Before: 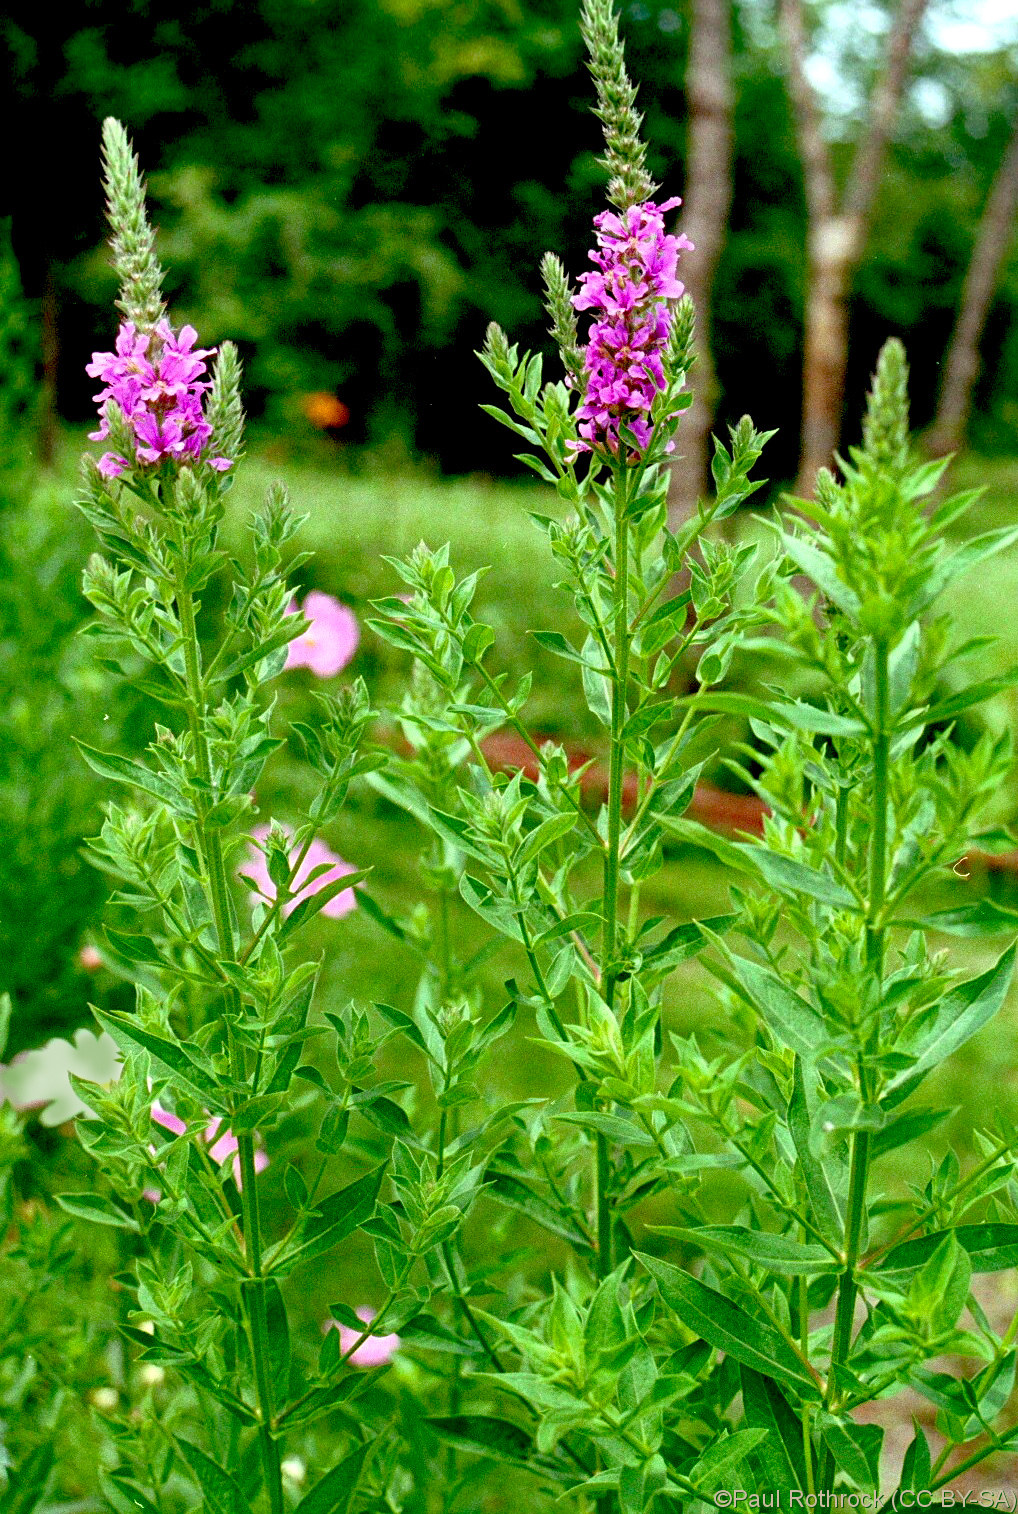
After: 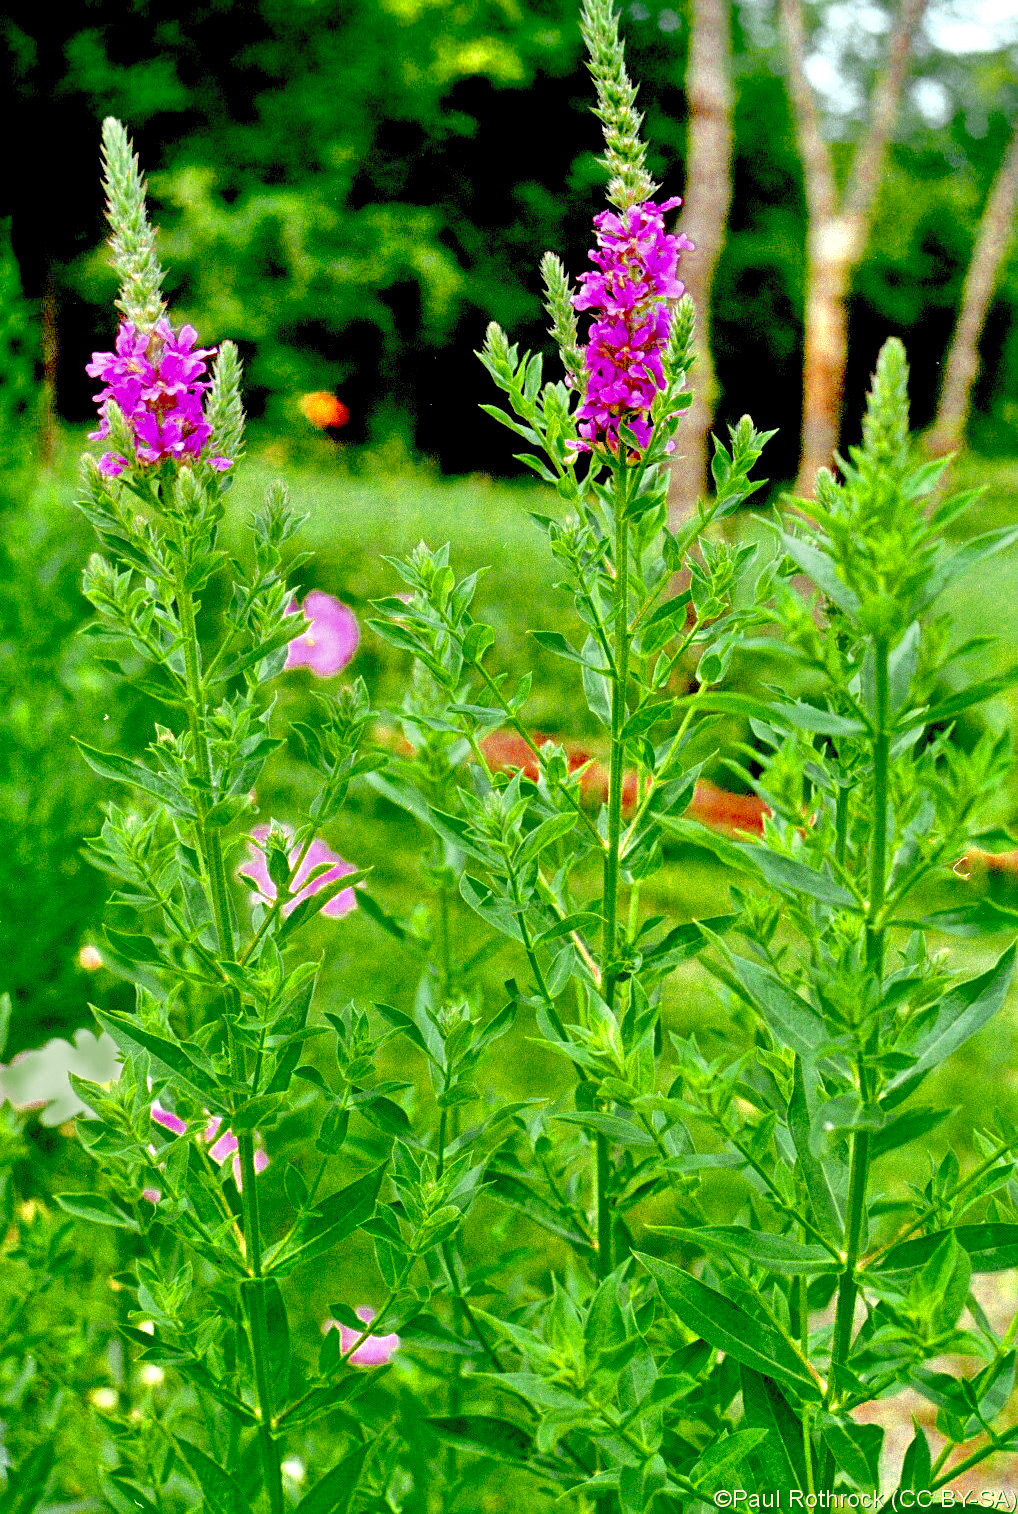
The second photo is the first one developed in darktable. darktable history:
color zones: curves: ch0 [(0.004, 0.305) (0.261, 0.623) (0.389, 0.399) (0.708, 0.571) (0.947, 0.34)]; ch1 [(0.025, 0.645) (0.229, 0.584) (0.326, 0.551) (0.484, 0.262) (0.757, 0.643)]
tone equalizer: -7 EV 0.15 EV, -6 EV 0.6 EV, -5 EV 1.15 EV, -4 EV 1.33 EV, -3 EV 1.15 EV, -2 EV 0.6 EV, -1 EV 0.15 EV, mask exposure compensation -0.5 EV
